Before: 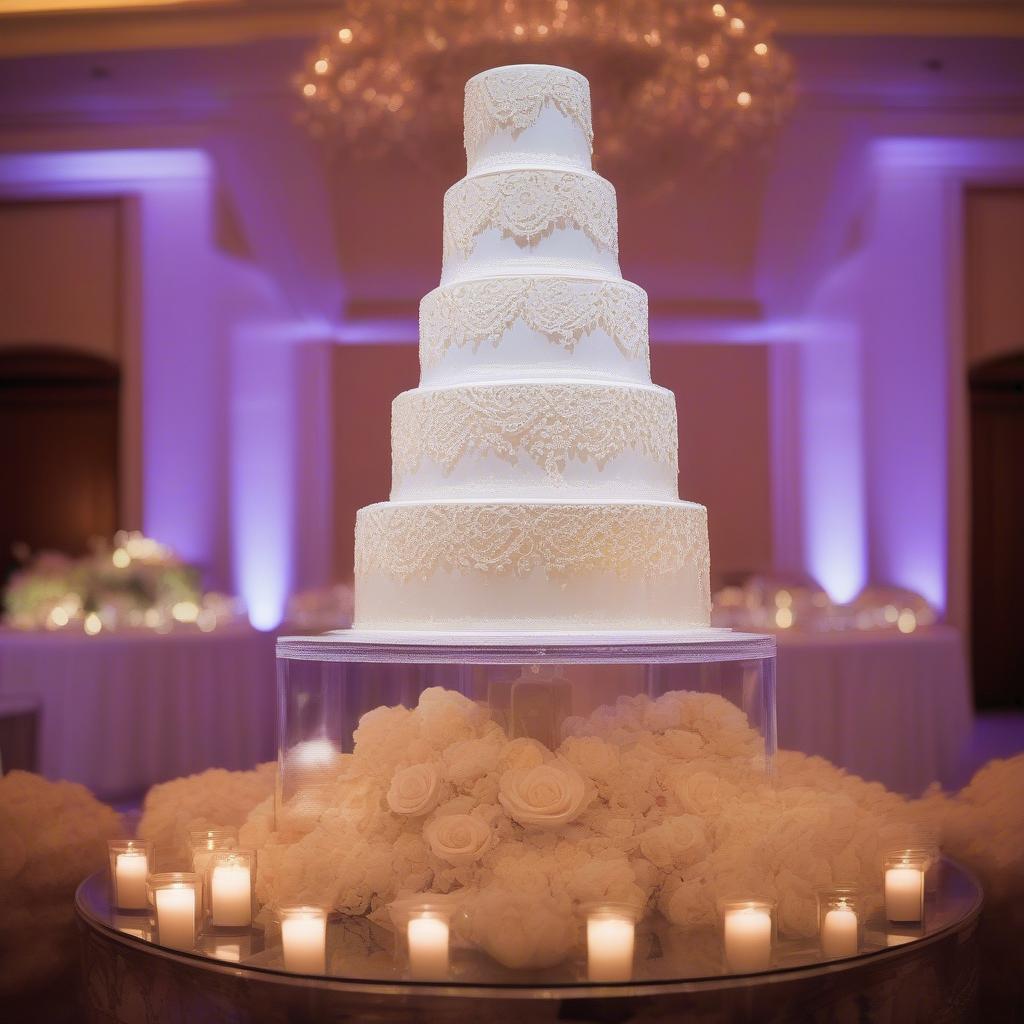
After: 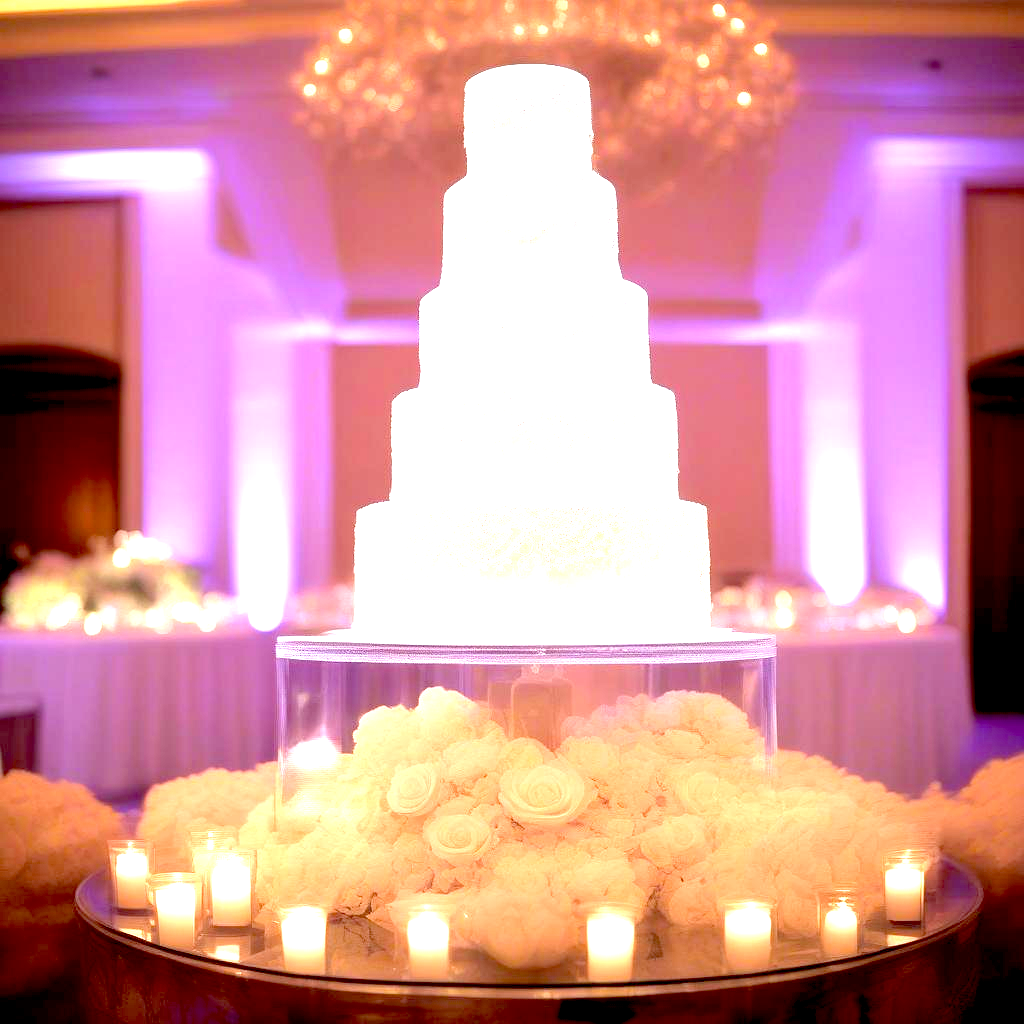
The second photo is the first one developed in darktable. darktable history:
exposure: black level correction 0.014, exposure 1.783 EV, compensate highlight preservation false
